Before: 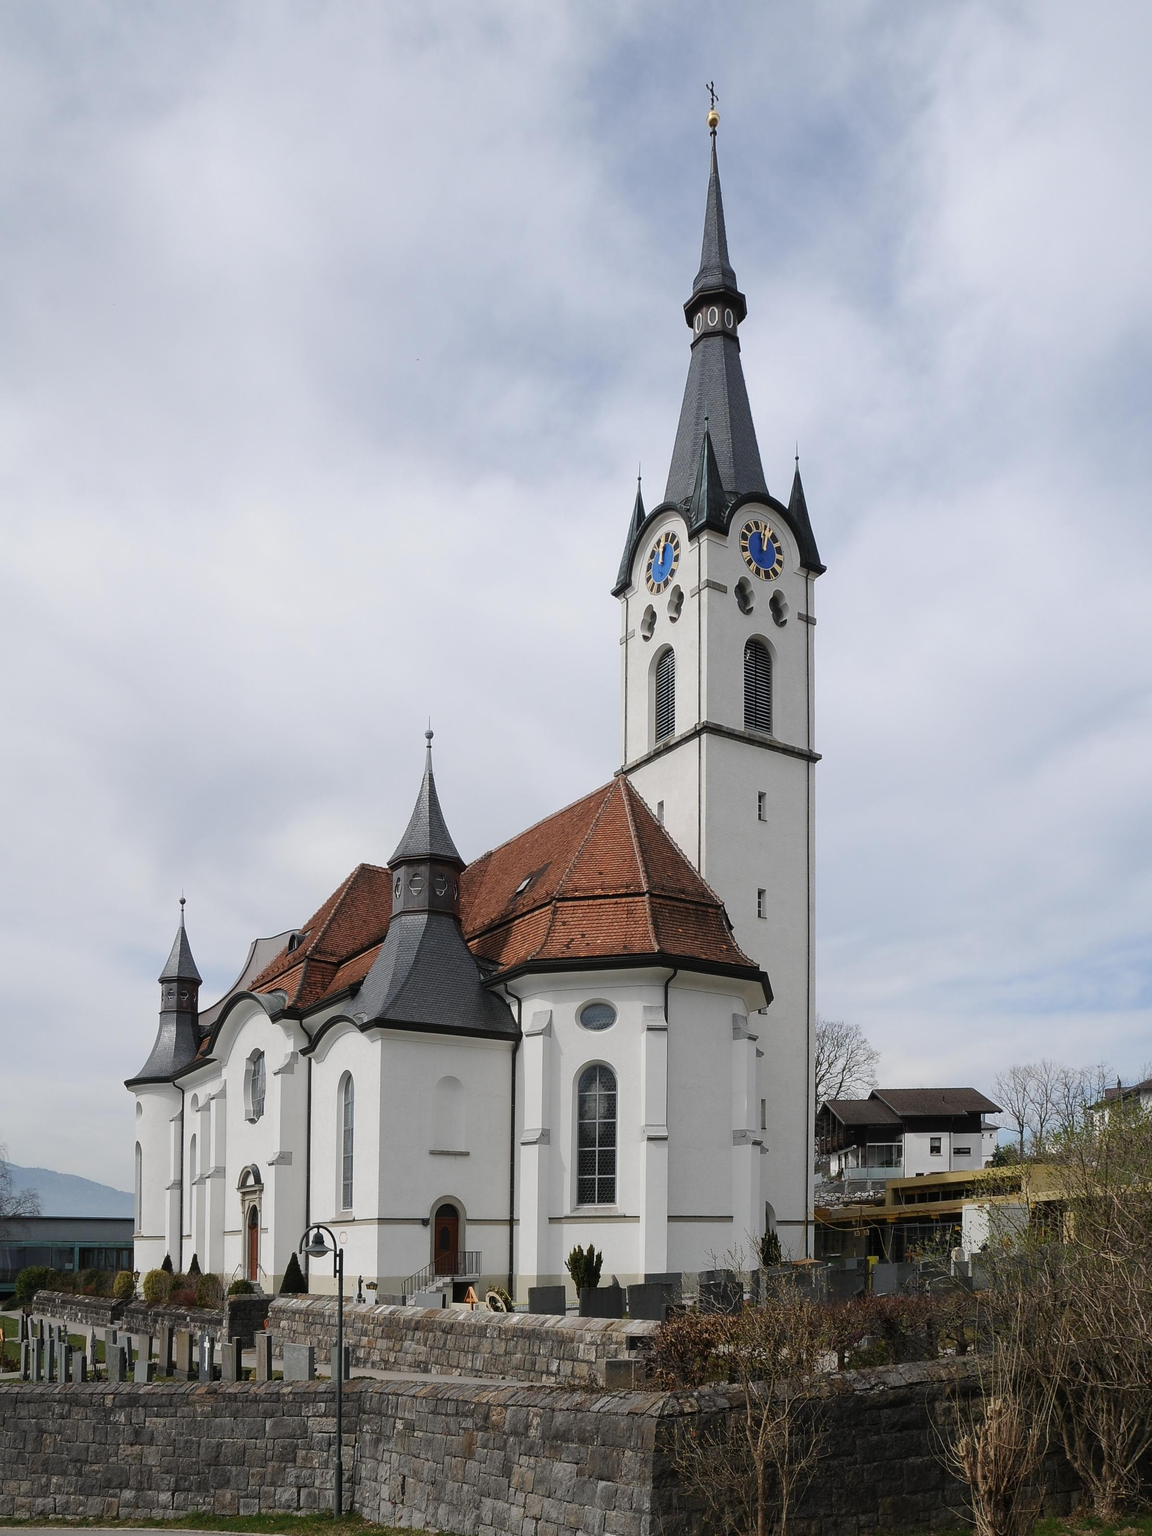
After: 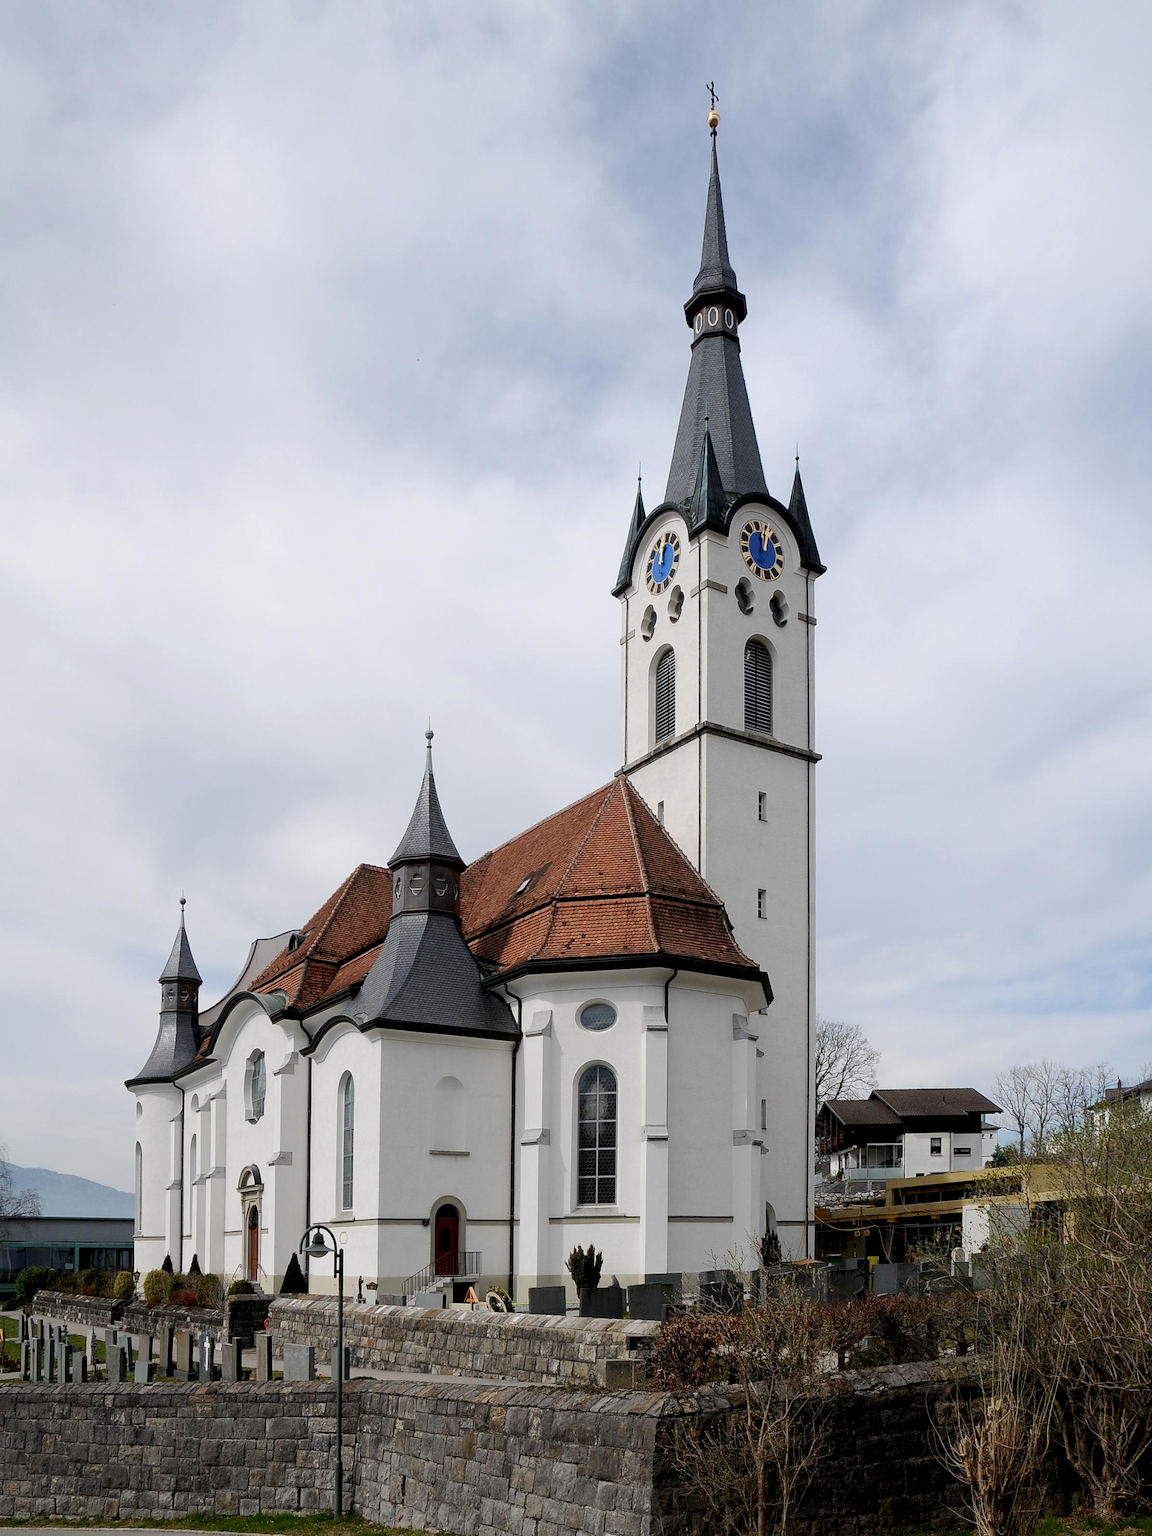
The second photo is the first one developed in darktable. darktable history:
exposure: black level correction 0.009, exposure 0.109 EV, compensate exposure bias true, compensate highlight preservation false
tone equalizer: edges refinement/feathering 500, mask exposure compensation -1.57 EV, preserve details no
